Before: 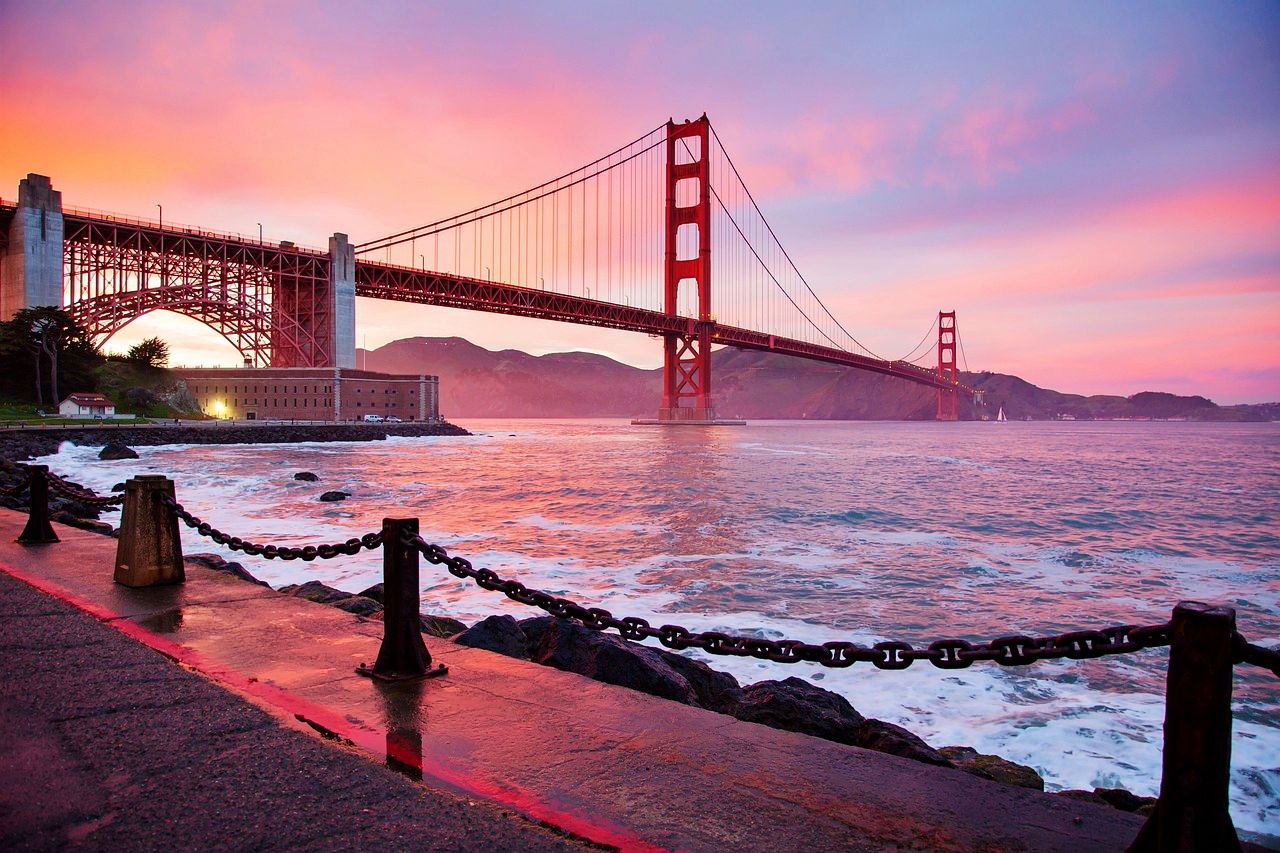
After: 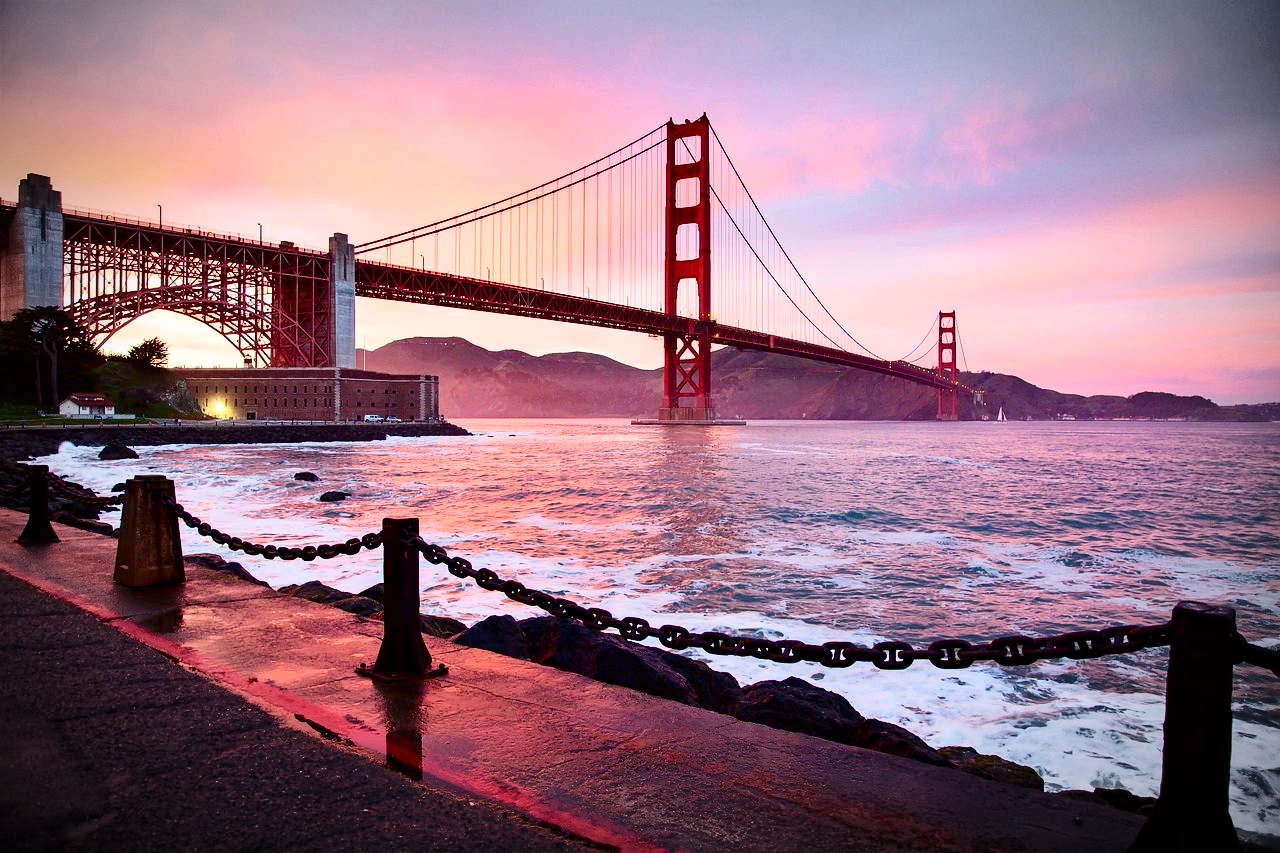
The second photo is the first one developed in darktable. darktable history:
vignetting: fall-off start 79.43%, saturation -0.649, width/height ratio 1.327, unbound false
contrast brightness saturation: contrast 0.28
